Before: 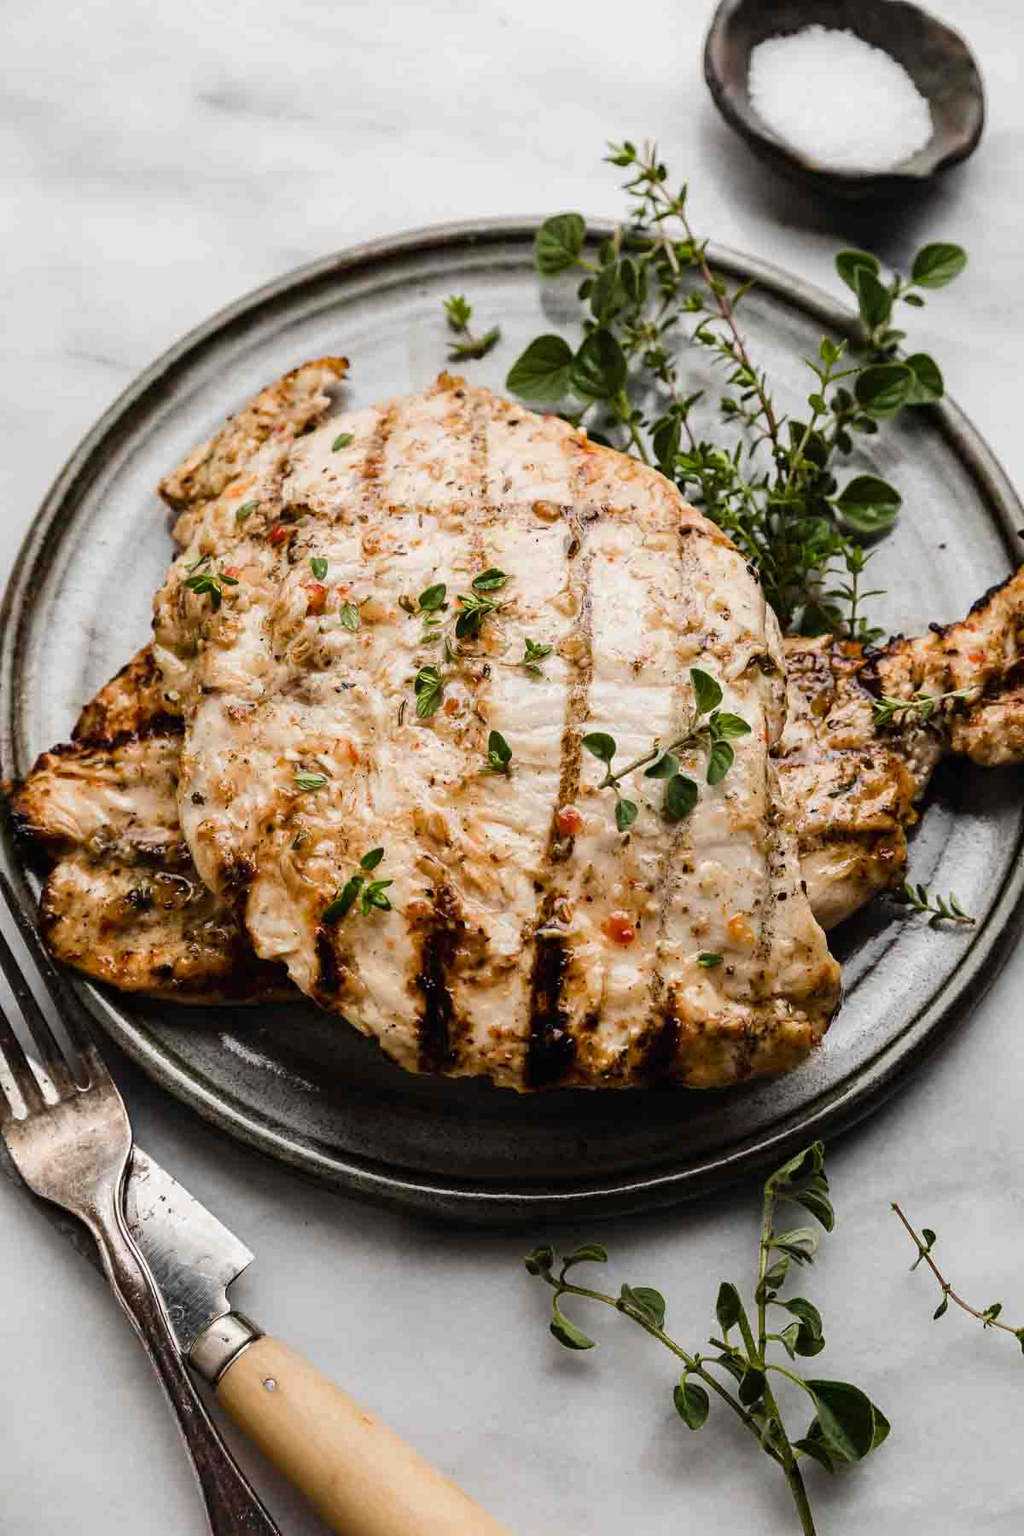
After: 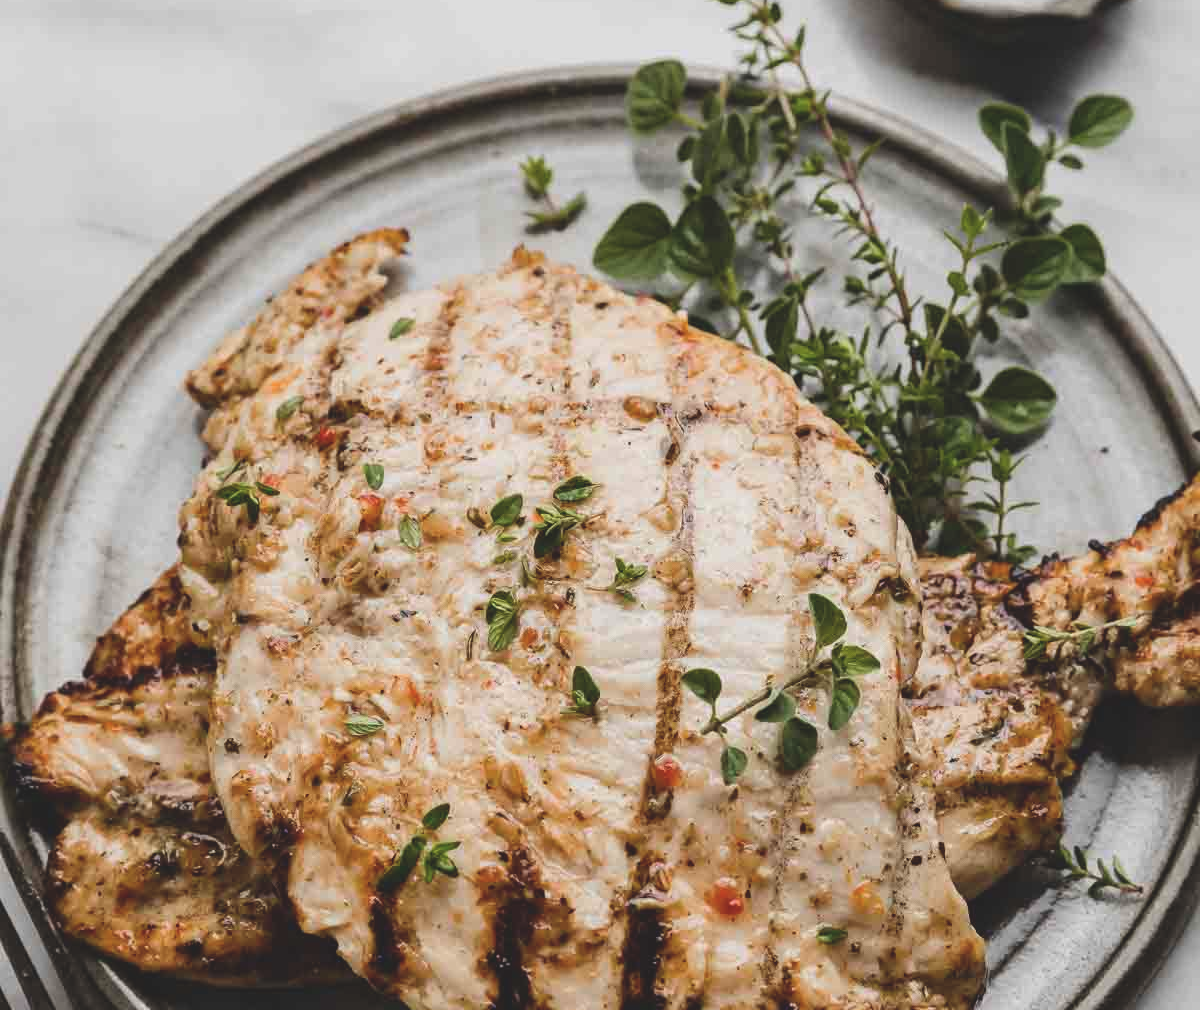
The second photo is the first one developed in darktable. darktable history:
color balance: lift [1.01, 1, 1, 1], gamma [1.097, 1, 1, 1], gain [0.85, 1, 1, 1]
crop and rotate: top 10.605%, bottom 33.274%
